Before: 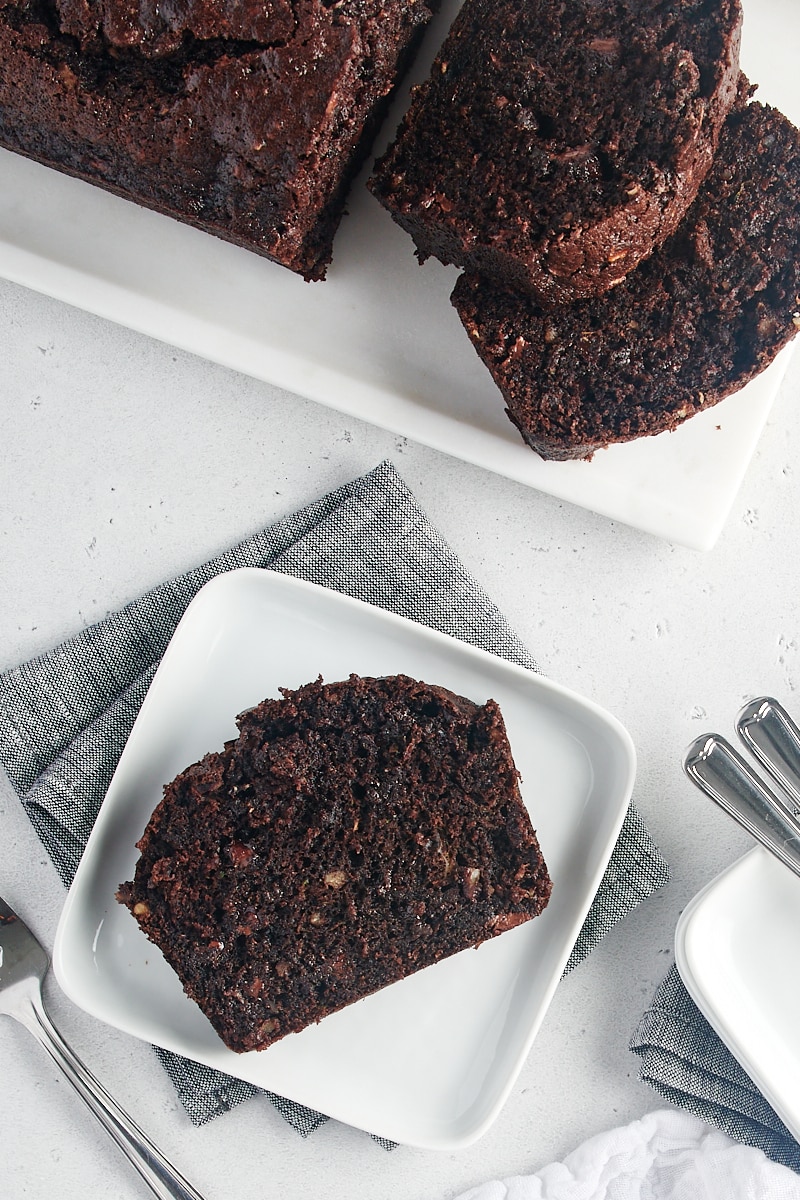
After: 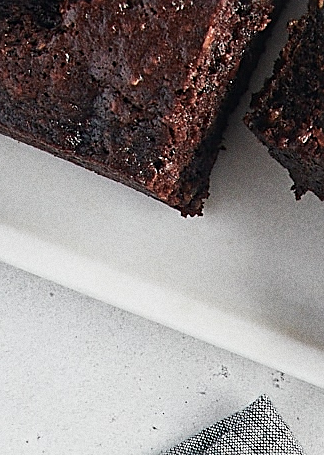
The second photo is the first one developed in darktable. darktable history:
crop: left 15.452%, top 5.459%, right 43.956%, bottom 56.62%
grain: coarseness 0.09 ISO, strength 40%
sharpen: on, module defaults
